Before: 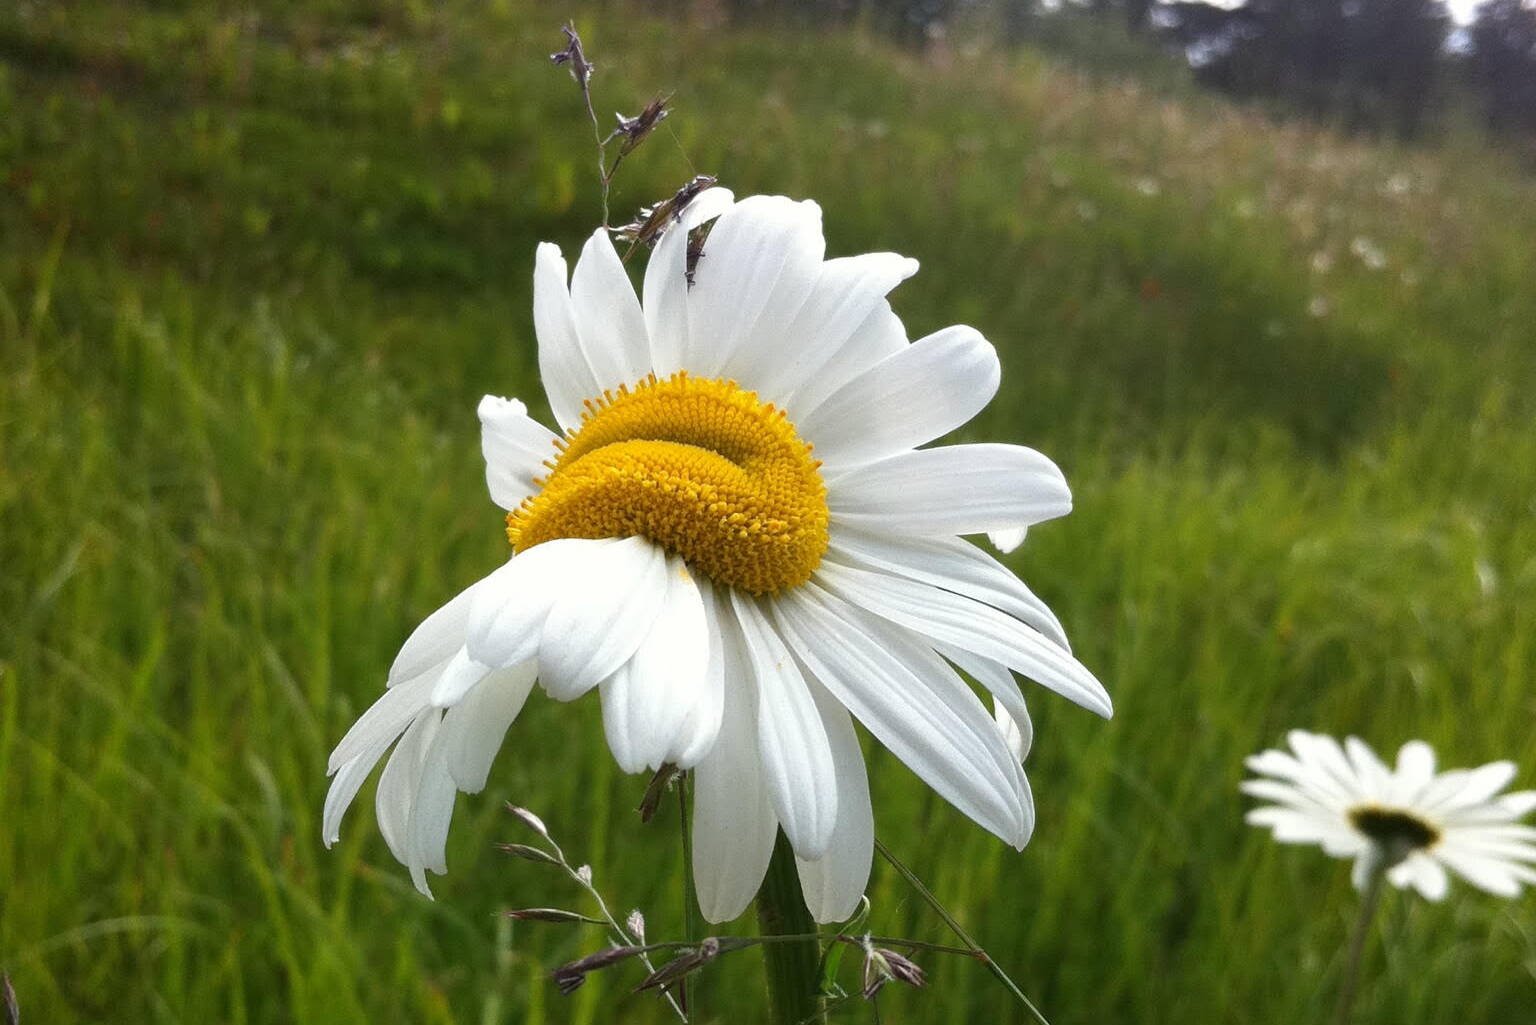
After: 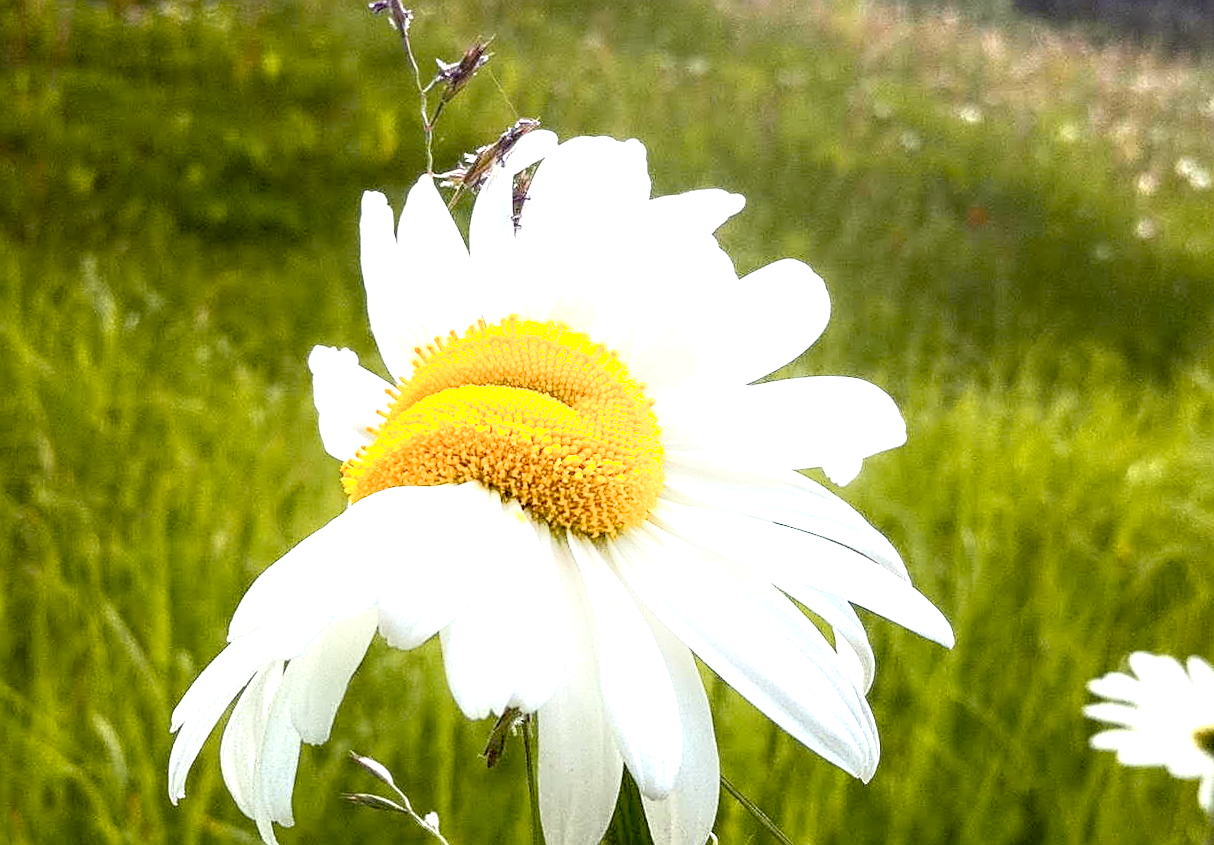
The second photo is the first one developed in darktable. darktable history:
white balance: emerald 1
local contrast: detail 130%
exposure: black level correction 0.01, exposure 1 EV, compensate highlight preservation false
shadows and highlights: shadows -24.28, highlights 49.77, soften with gaussian
tone curve: curves: ch0 [(0, 0.024) (0.119, 0.146) (0.474, 0.464) (0.718, 0.721) (0.817, 0.839) (1, 0.998)]; ch1 [(0, 0) (0.377, 0.416) (0.439, 0.451) (0.477, 0.477) (0.501, 0.504) (0.538, 0.544) (0.58, 0.602) (0.664, 0.676) (0.783, 0.804) (1, 1)]; ch2 [(0, 0) (0.38, 0.405) (0.463, 0.456) (0.498, 0.497) (0.524, 0.535) (0.578, 0.576) (0.648, 0.665) (1, 1)], color space Lab, independent channels, preserve colors none
crop: left 9.929%, top 3.475%, right 9.188%, bottom 9.529%
rotate and perspective: rotation -2°, crop left 0.022, crop right 0.978, crop top 0.049, crop bottom 0.951
sharpen: on, module defaults
